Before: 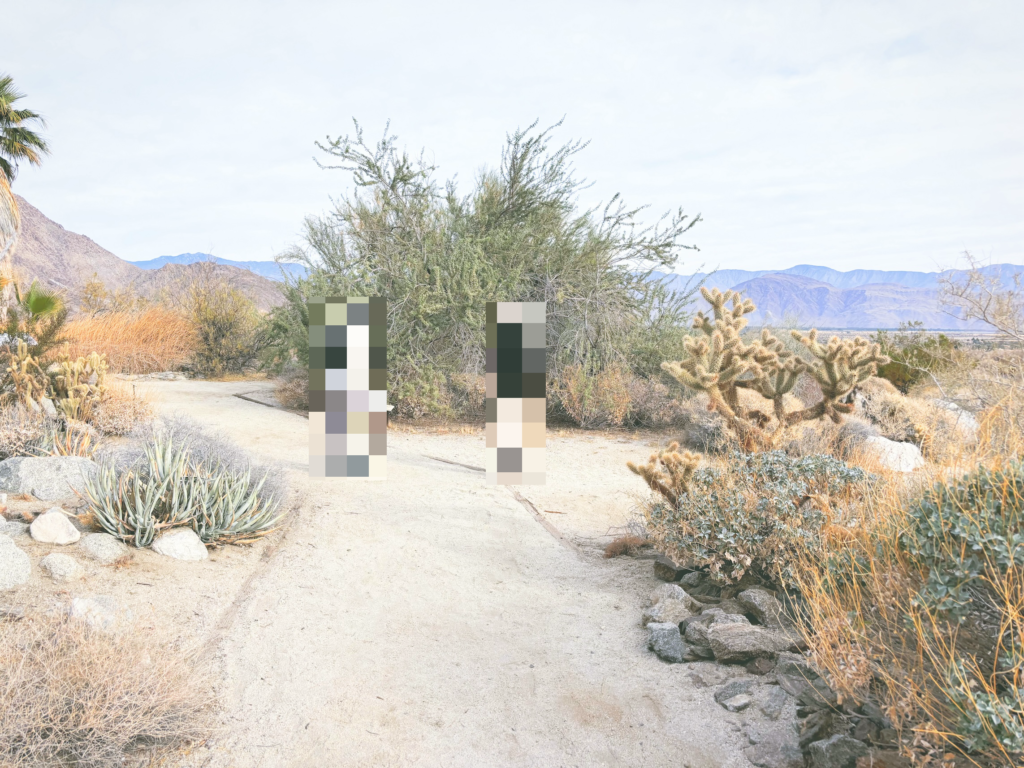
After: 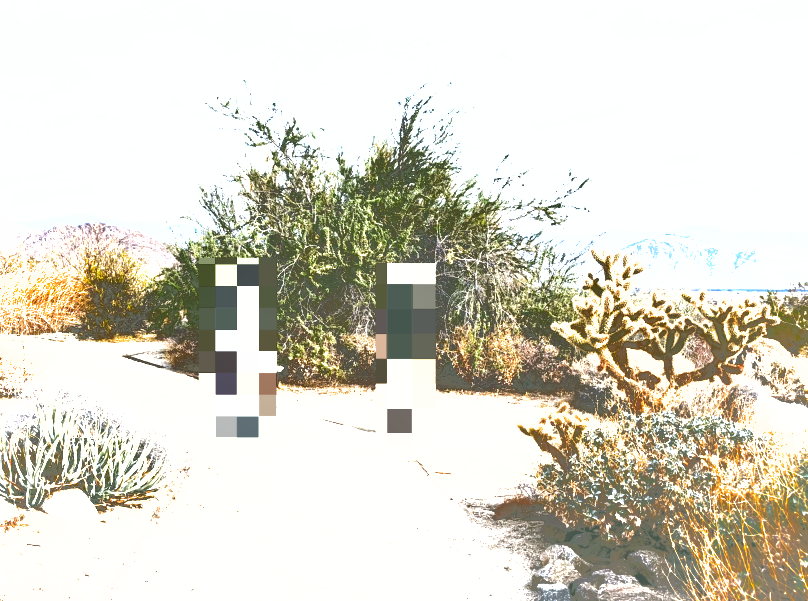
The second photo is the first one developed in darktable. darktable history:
exposure: black level correction 0, exposure 1.001 EV, compensate exposure bias true, compensate highlight preservation false
crop and rotate: left 10.768%, top 5.146%, right 10.311%, bottom 16.48%
shadows and highlights: shadows -18.34, highlights -73.51
